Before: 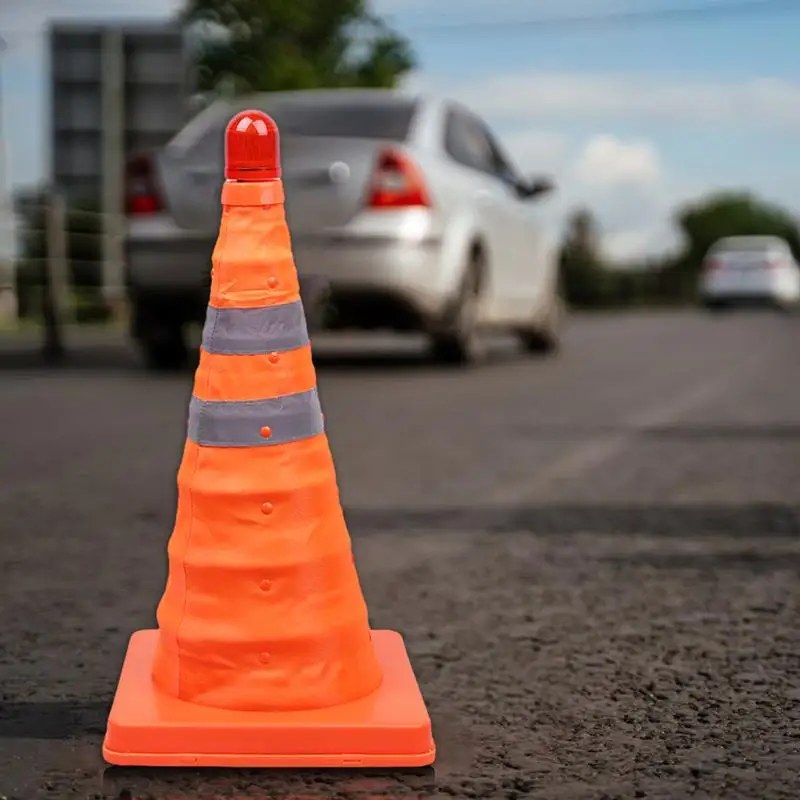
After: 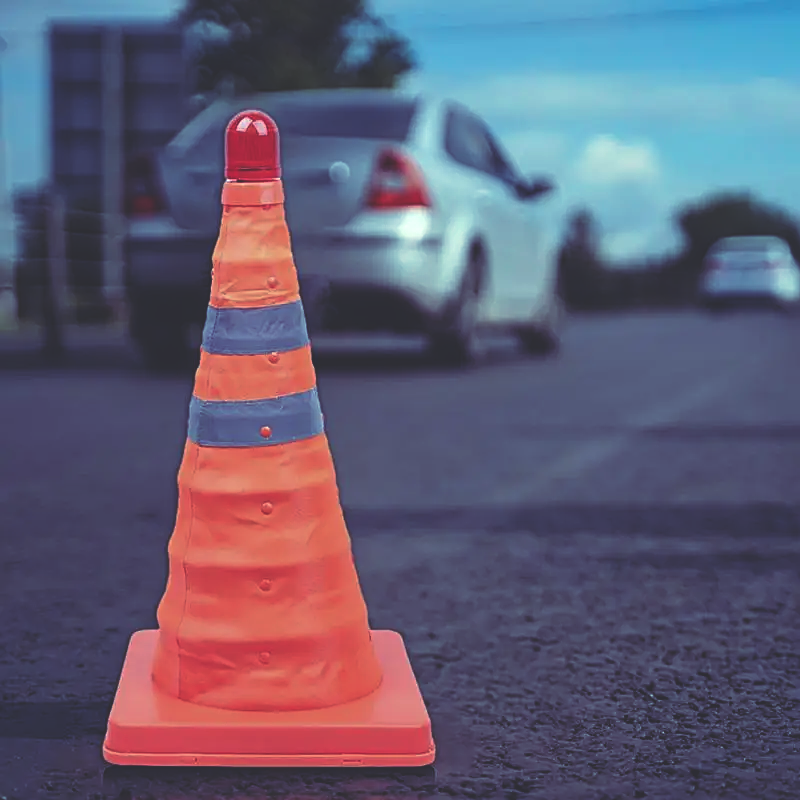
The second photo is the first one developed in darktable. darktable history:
sharpen: amount 0.55
rgb curve: curves: ch0 [(0, 0.186) (0.314, 0.284) (0.576, 0.466) (0.805, 0.691) (0.936, 0.886)]; ch1 [(0, 0.186) (0.314, 0.284) (0.581, 0.534) (0.771, 0.746) (0.936, 0.958)]; ch2 [(0, 0.216) (0.275, 0.39) (1, 1)], mode RGB, independent channels, compensate middle gray true, preserve colors none
